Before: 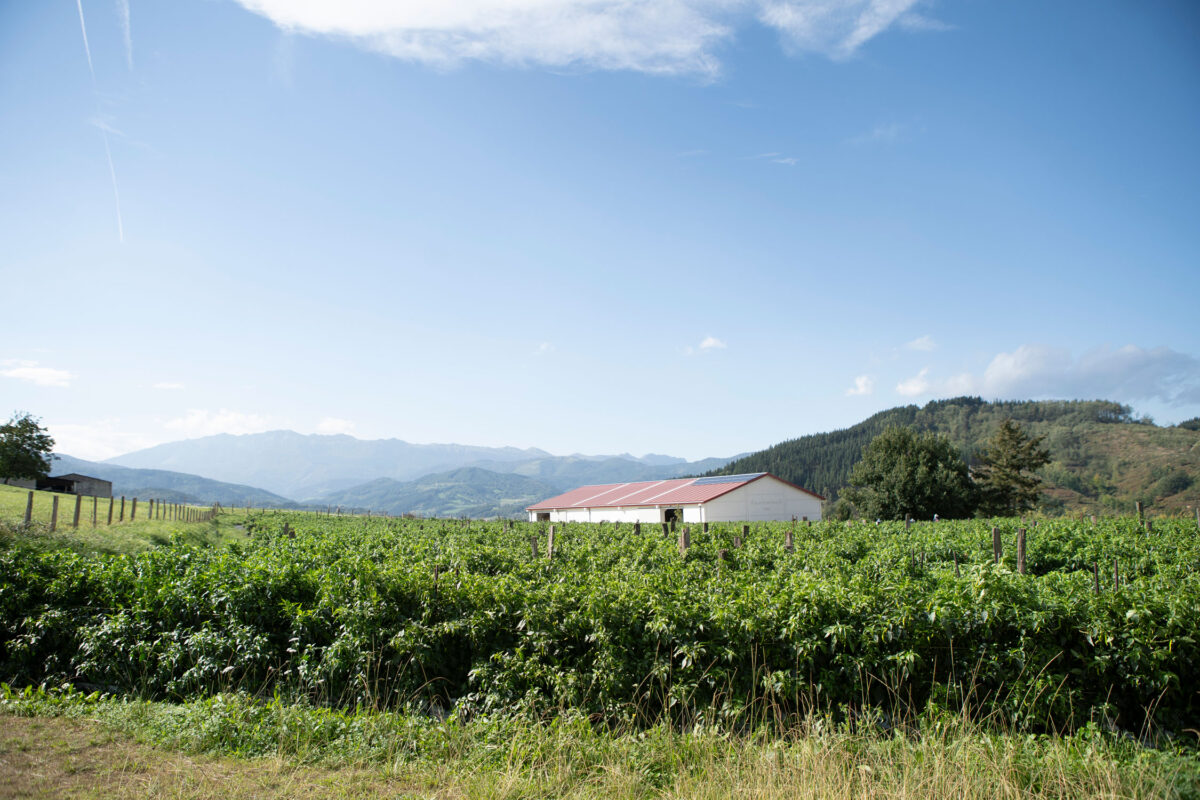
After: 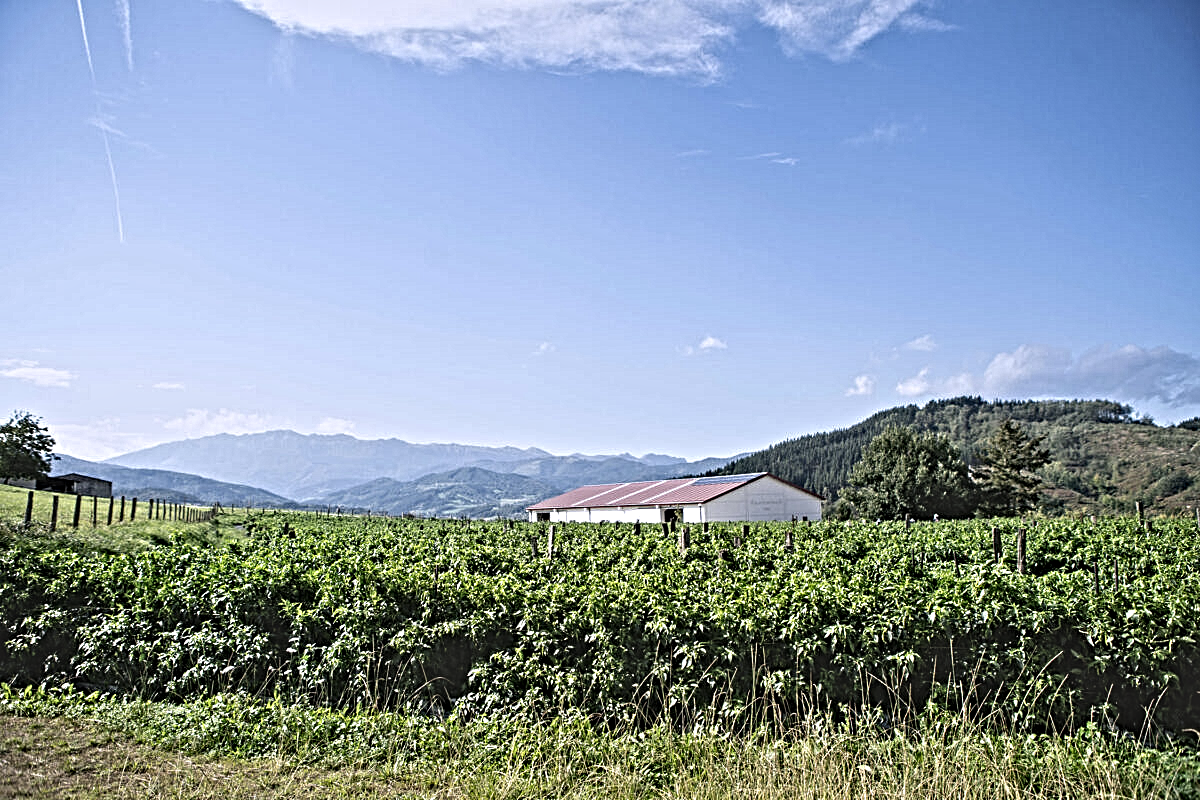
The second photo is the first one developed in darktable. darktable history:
exposure: black level correction -0.014, exposure -0.193 EV, compensate highlight preservation false
white balance: red 0.931, blue 1.11
color correction: highlights a* 3.84, highlights b* 5.07
contrast equalizer: octaves 7, y [[0.406, 0.494, 0.589, 0.753, 0.877, 0.999], [0.5 ×6], [0.5 ×6], [0 ×6], [0 ×6]]
